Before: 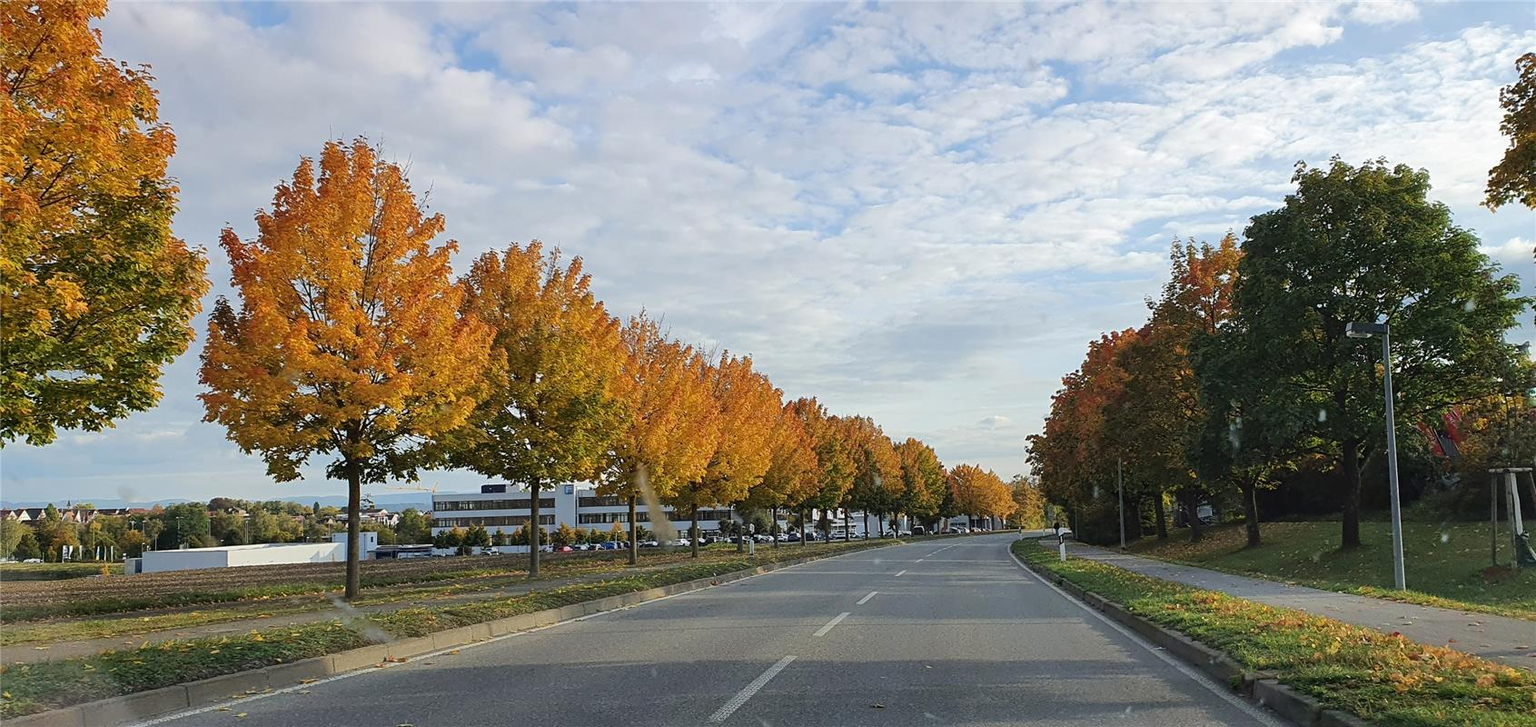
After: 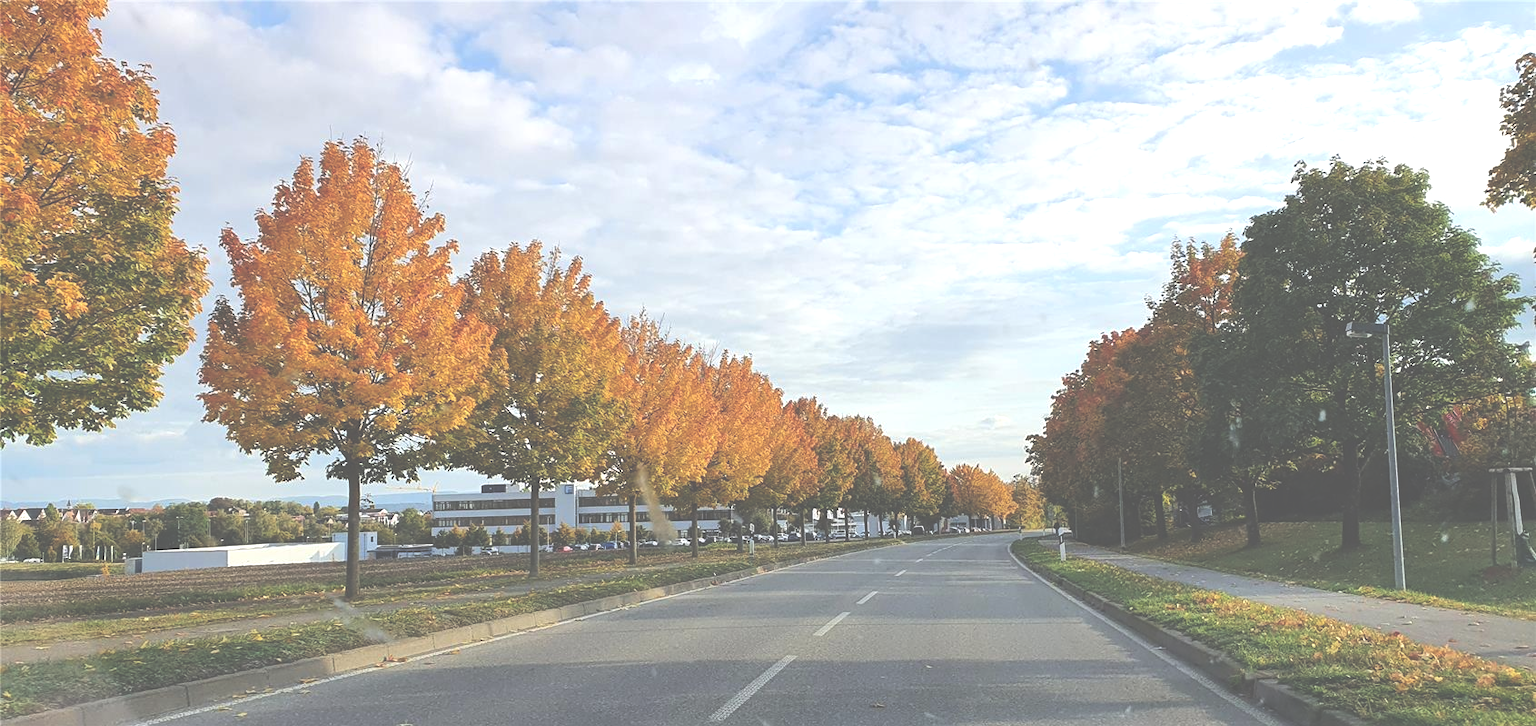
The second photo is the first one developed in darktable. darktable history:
exposure: black level correction -0.07, exposure 0.503 EV, compensate highlight preservation false
